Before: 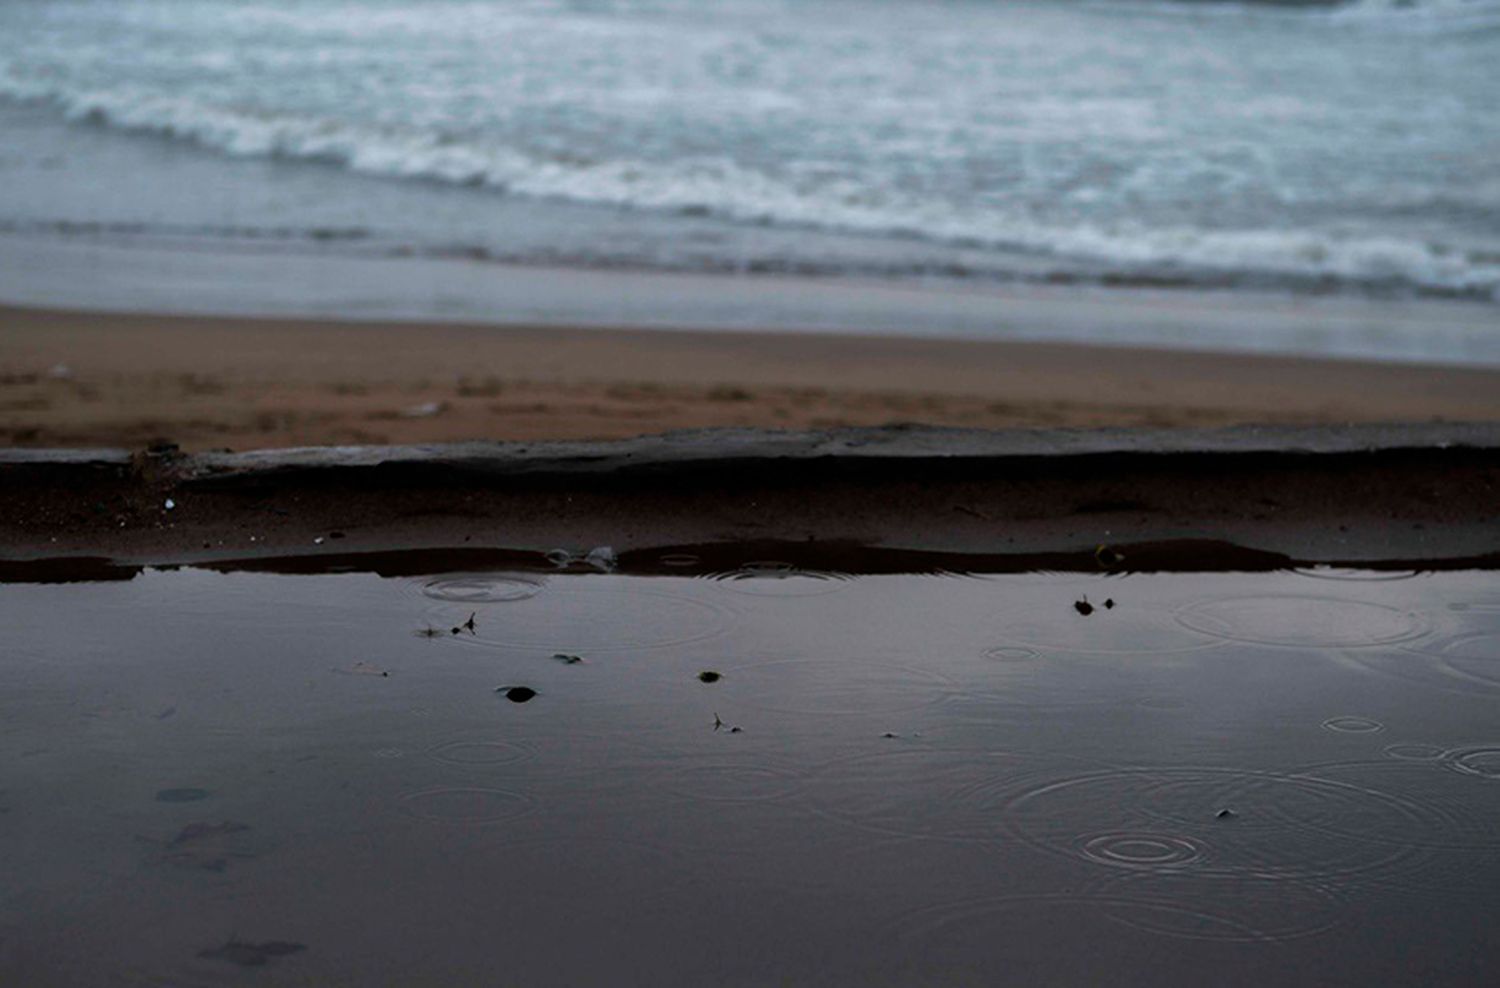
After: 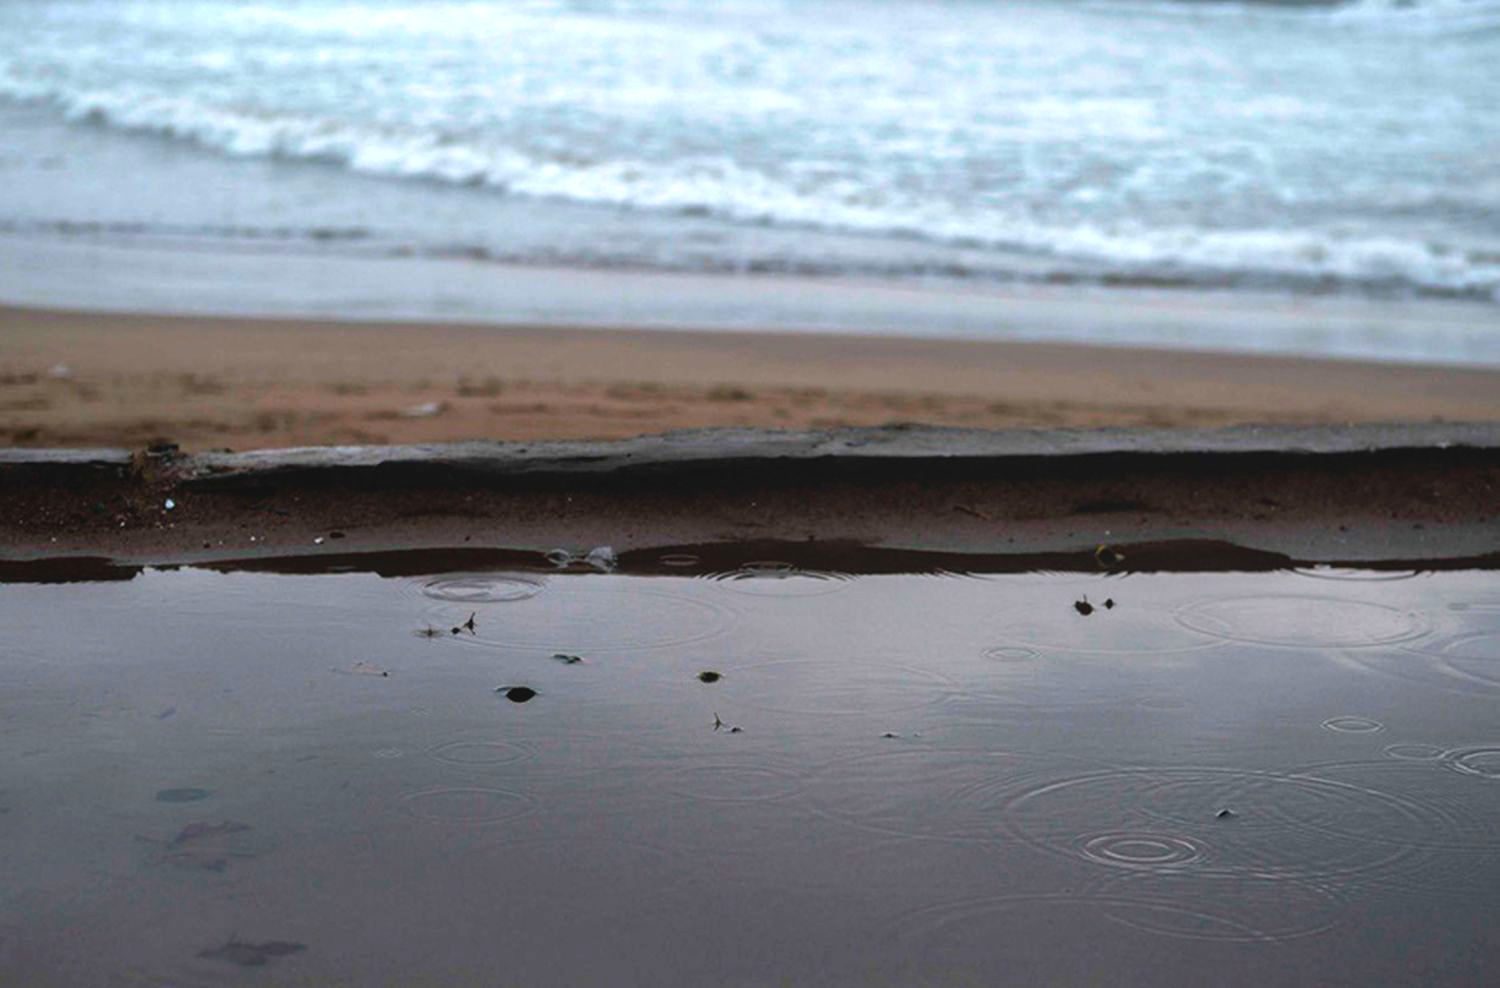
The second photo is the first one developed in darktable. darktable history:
exposure: black level correction 0.001, exposure 1.038 EV, compensate highlight preservation false
local contrast: highlights 49%, shadows 7%, detail 99%
